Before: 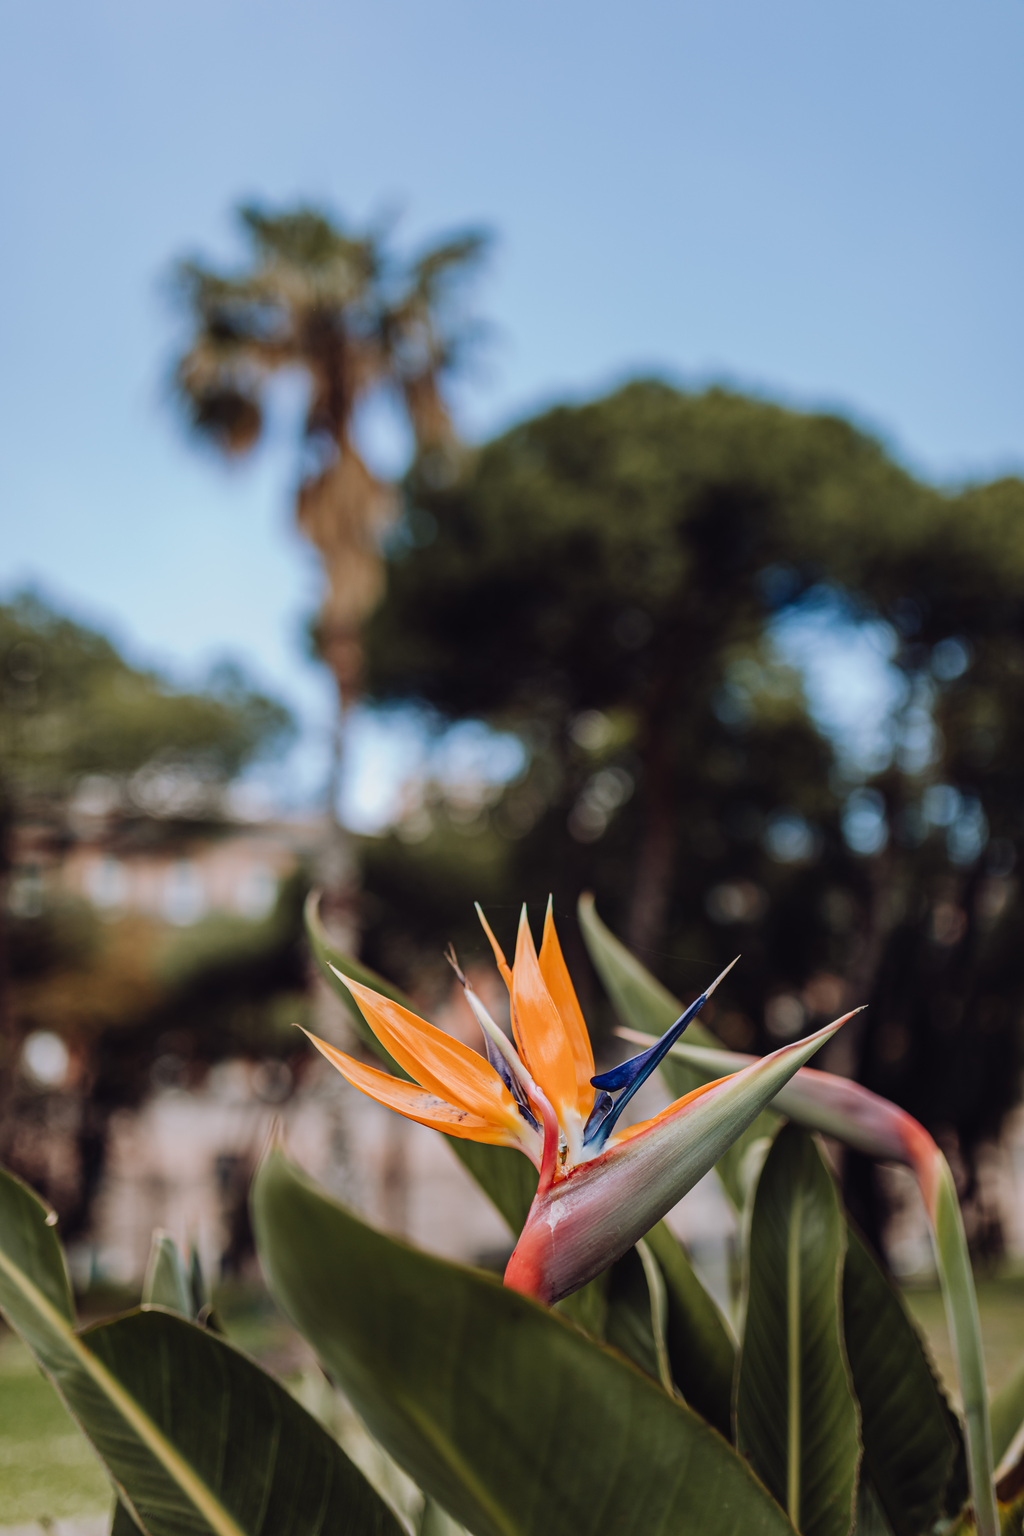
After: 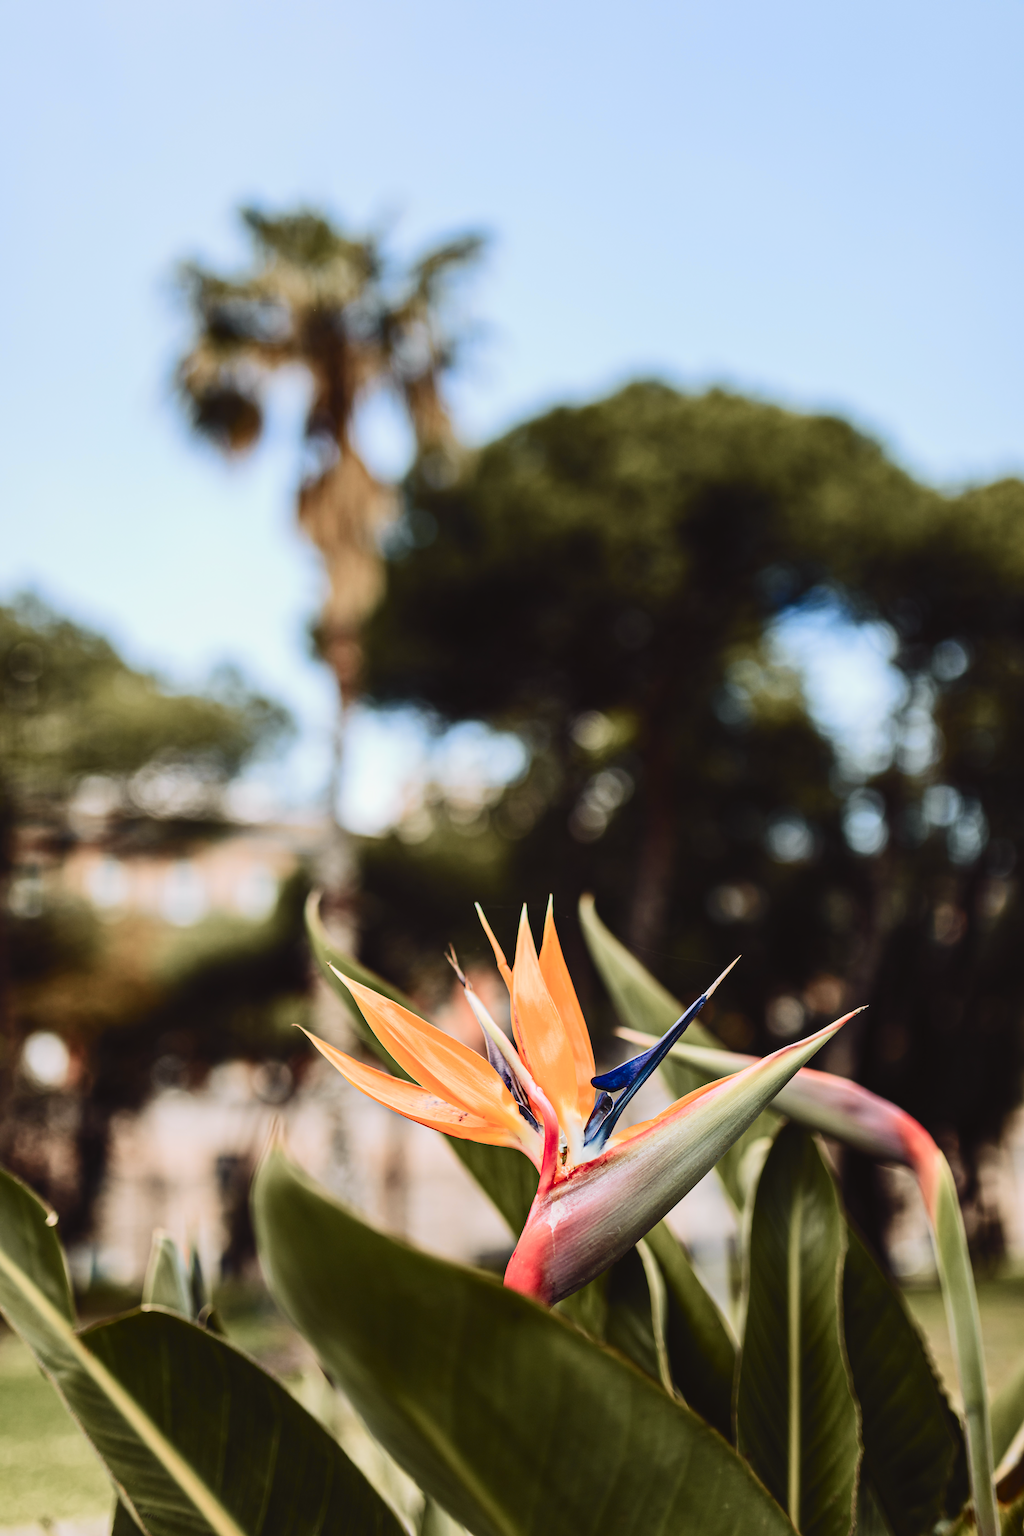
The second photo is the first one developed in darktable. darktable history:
tone curve: curves: ch0 [(0, 0.026) (0.184, 0.172) (0.391, 0.468) (0.446, 0.56) (0.605, 0.758) (0.831, 0.931) (0.992, 1)]; ch1 [(0, 0) (0.437, 0.447) (0.501, 0.502) (0.538, 0.539) (0.574, 0.589) (0.617, 0.64) (0.699, 0.749) (0.859, 0.919) (1, 1)]; ch2 [(0, 0) (0.33, 0.301) (0.421, 0.443) (0.447, 0.482) (0.499, 0.509) (0.538, 0.564) (0.585, 0.615) (0.664, 0.664) (1, 1)], color space Lab, independent channels, preserve colors none
